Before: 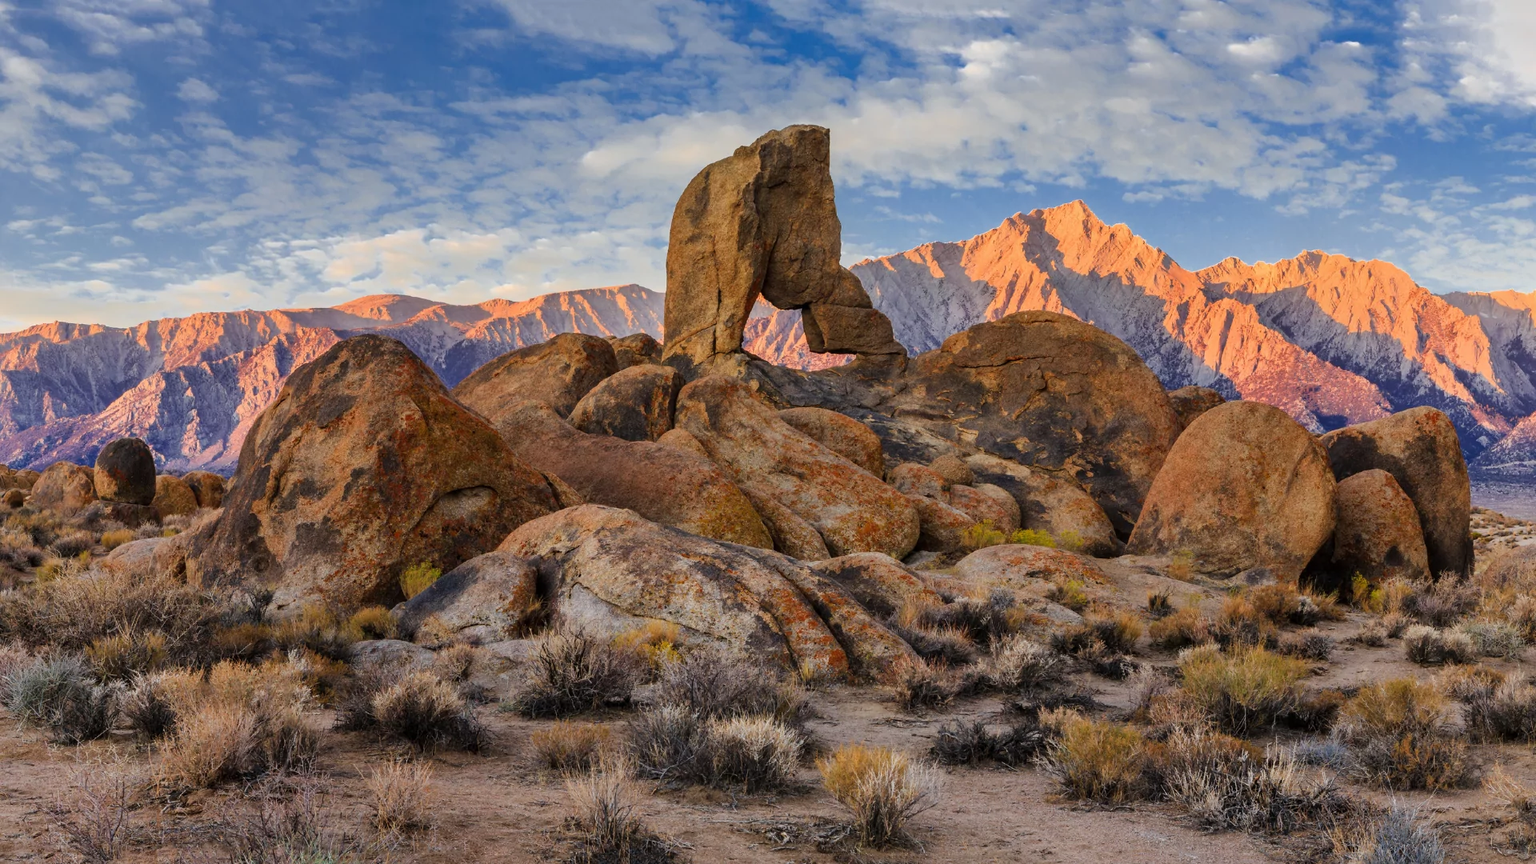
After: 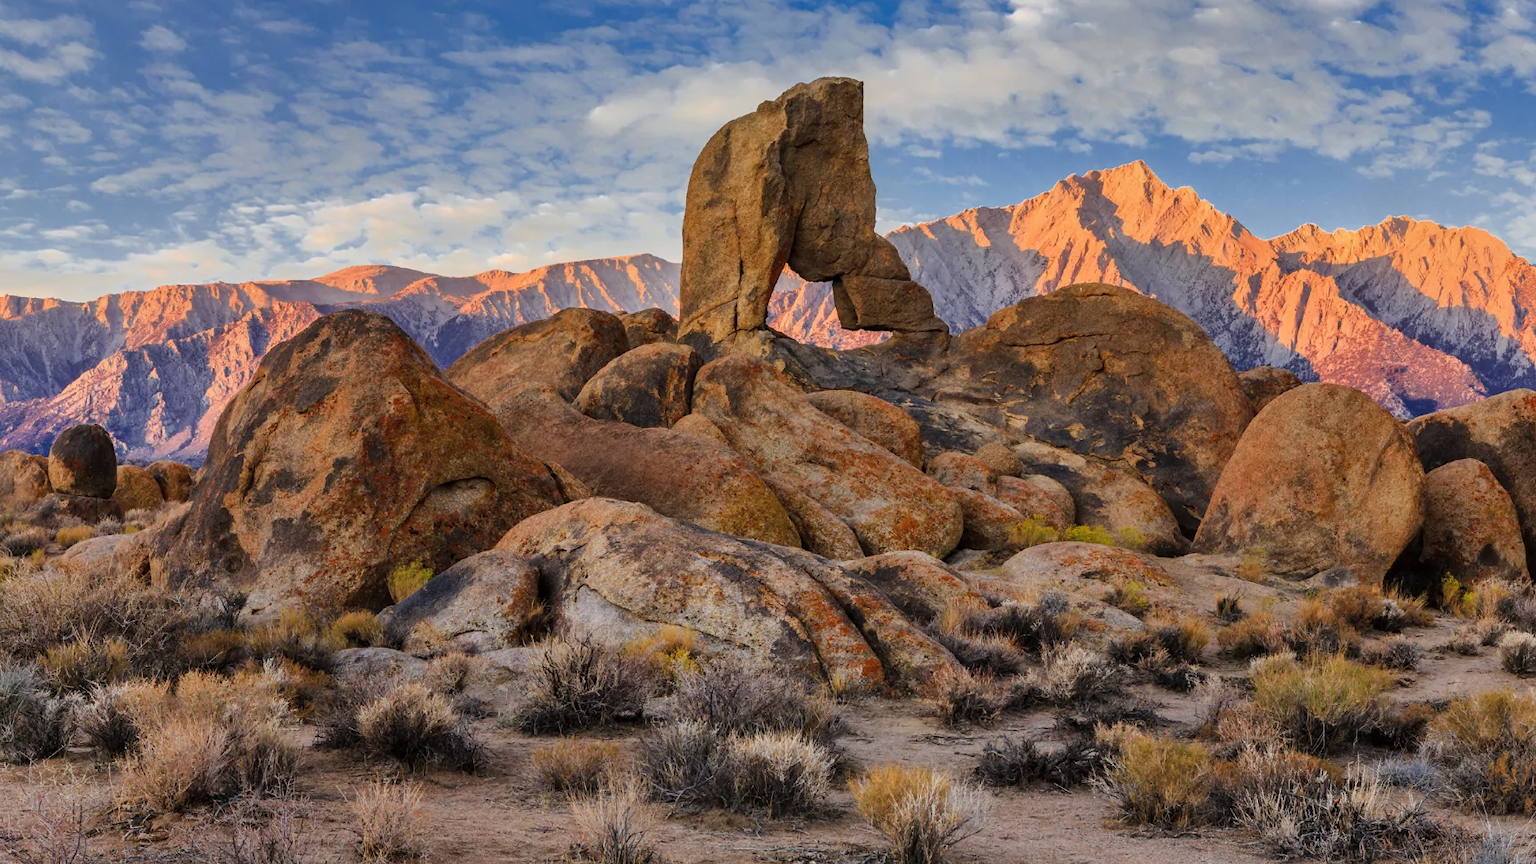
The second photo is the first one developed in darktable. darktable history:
crop: left 3.305%, top 6.436%, right 6.389%, bottom 3.258%
shadows and highlights: shadows 32.83, highlights -47.7, soften with gaussian
